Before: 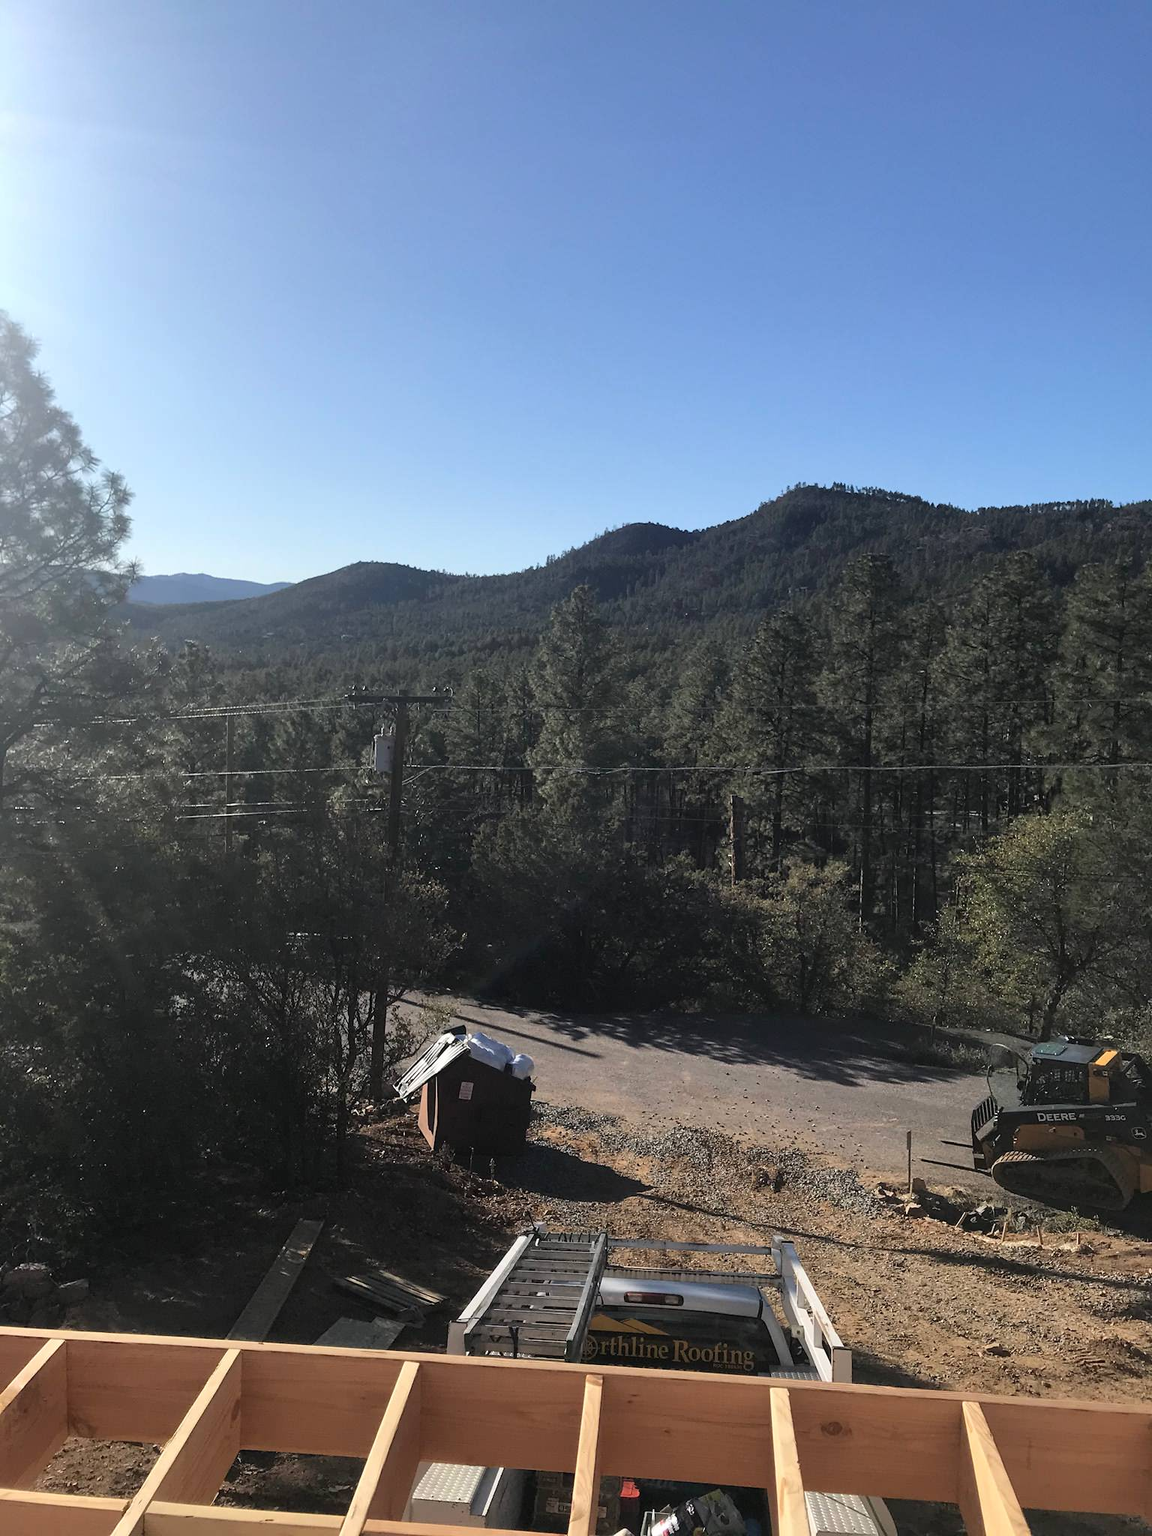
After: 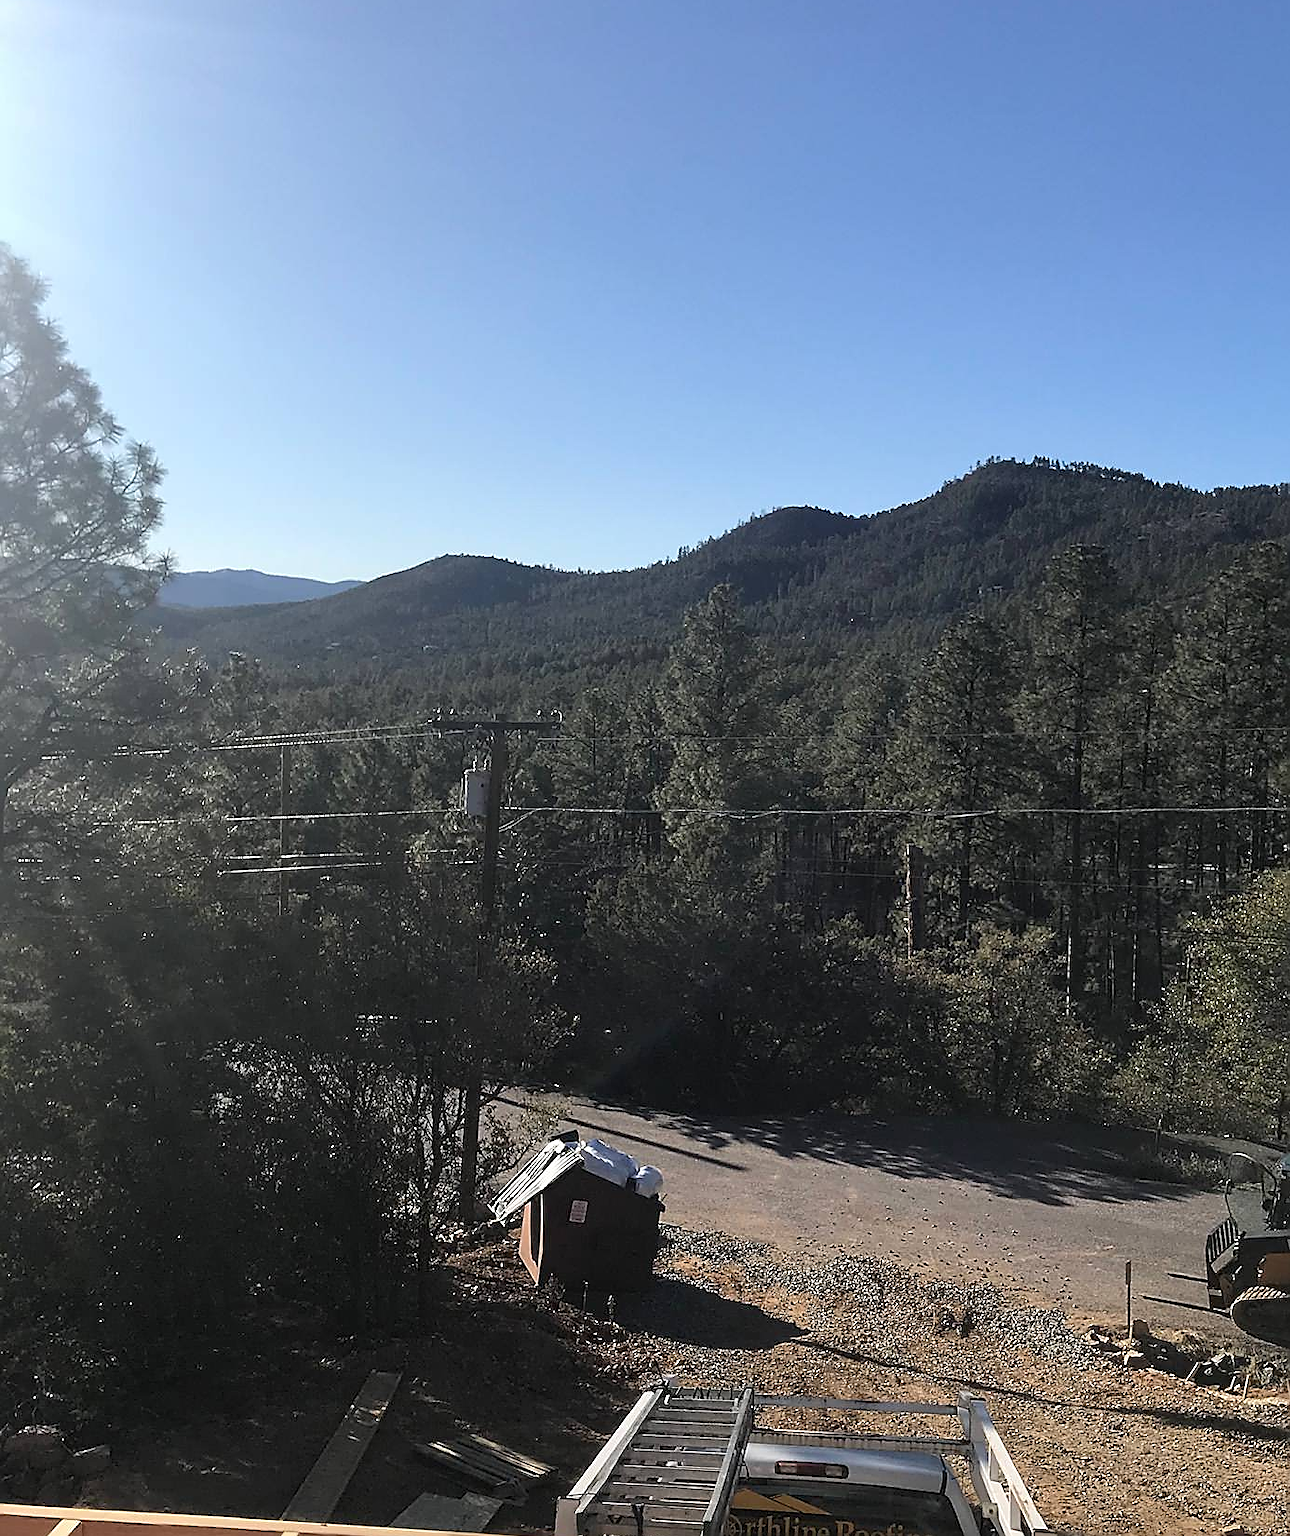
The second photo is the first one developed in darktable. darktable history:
crop: top 7.49%, right 9.717%, bottom 11.943%
sharpen: radius 1.4, amount 1.25, threshold 0.7
